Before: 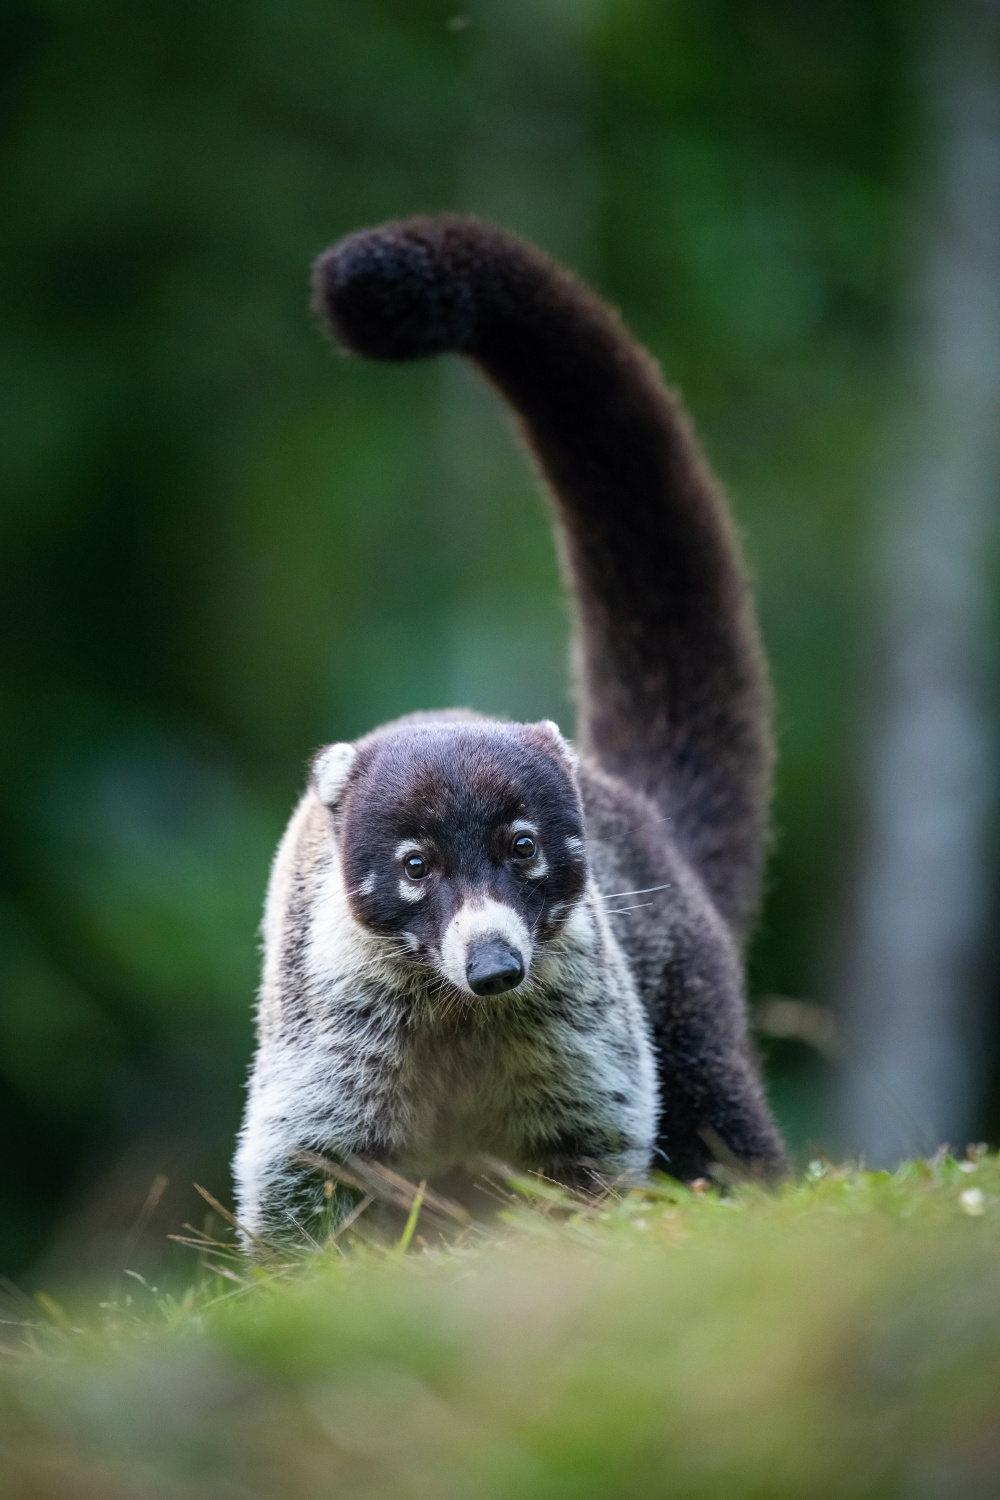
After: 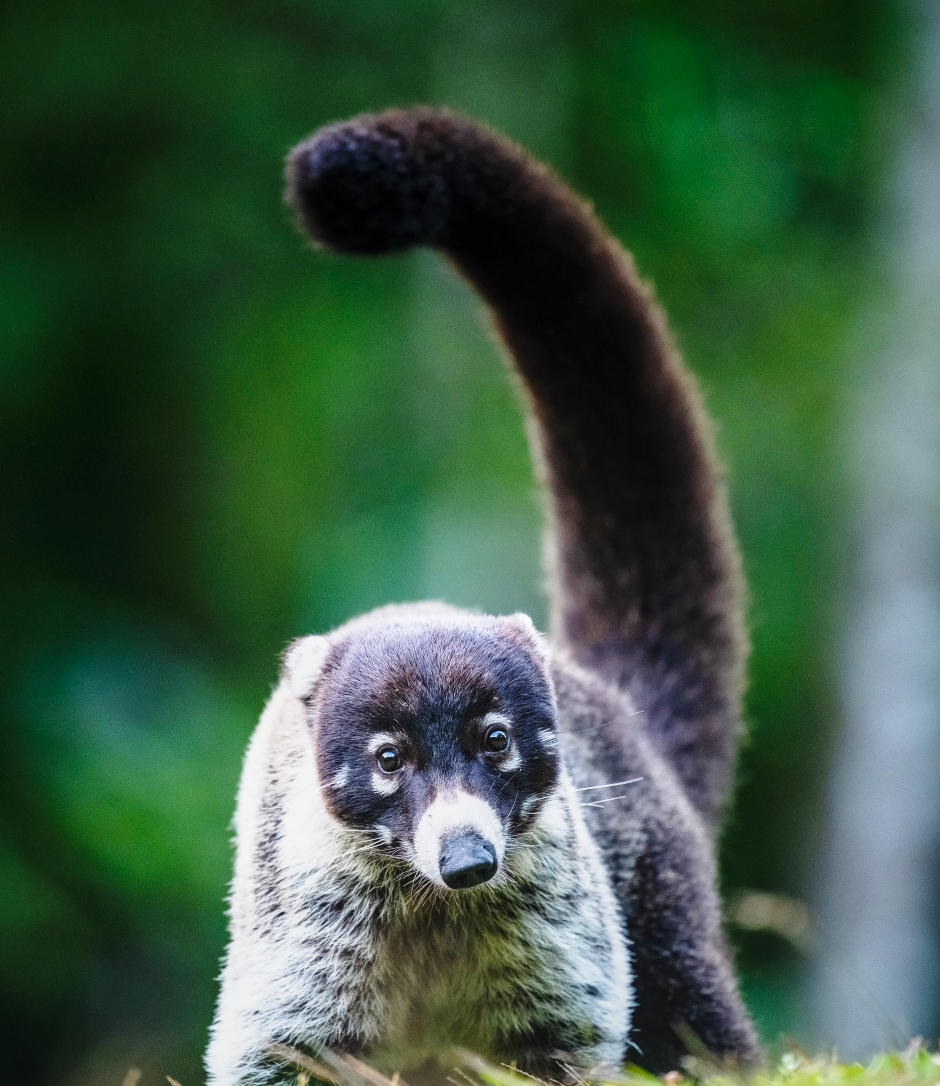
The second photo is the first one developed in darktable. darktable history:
base curve: curves: ch0 [(0, 0) (0.028, 0.03) (0.121, 0.232) (0.46, 0.748) (0.859, 0.968) (1, 1)], preserve colors none
crop: left 2.77%, top 7.18%, right 3.131%, bottom 20.362%
local contrast: detail 109%
